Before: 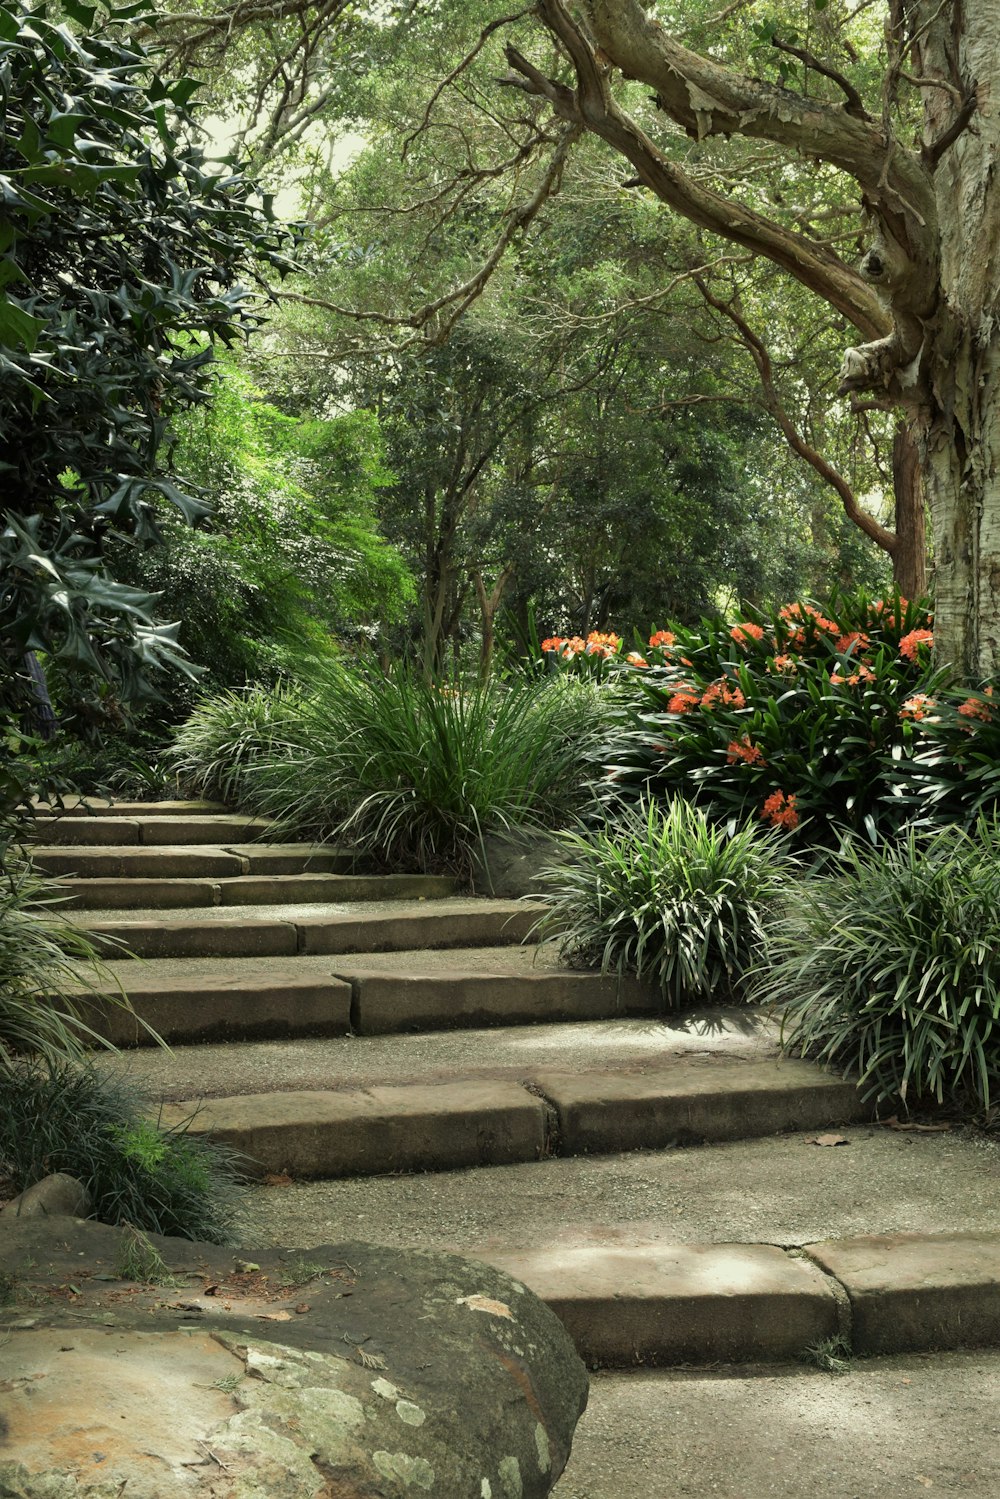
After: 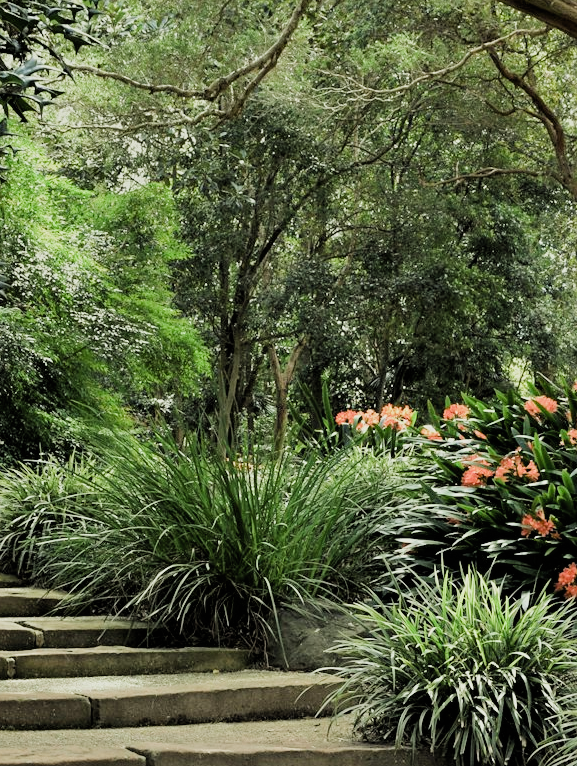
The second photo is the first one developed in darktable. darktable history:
filmic rgb: black relative exposure -7.65 EV, white relative exposure 4.56 EV, threshold 5.94 EV, hardness 3.61, color science v4 (2020), enable highlight reconstruction true
crop: left 20.689%, top 15.157%, right 21.532%, bottom 33.737%
sharpen: amount 0.215
exposure: black level correction 0.003, exposure 0.389 EV, compensate highlight preservation false
shadows and highlights: low approximation 0.01, soften with gaussian
